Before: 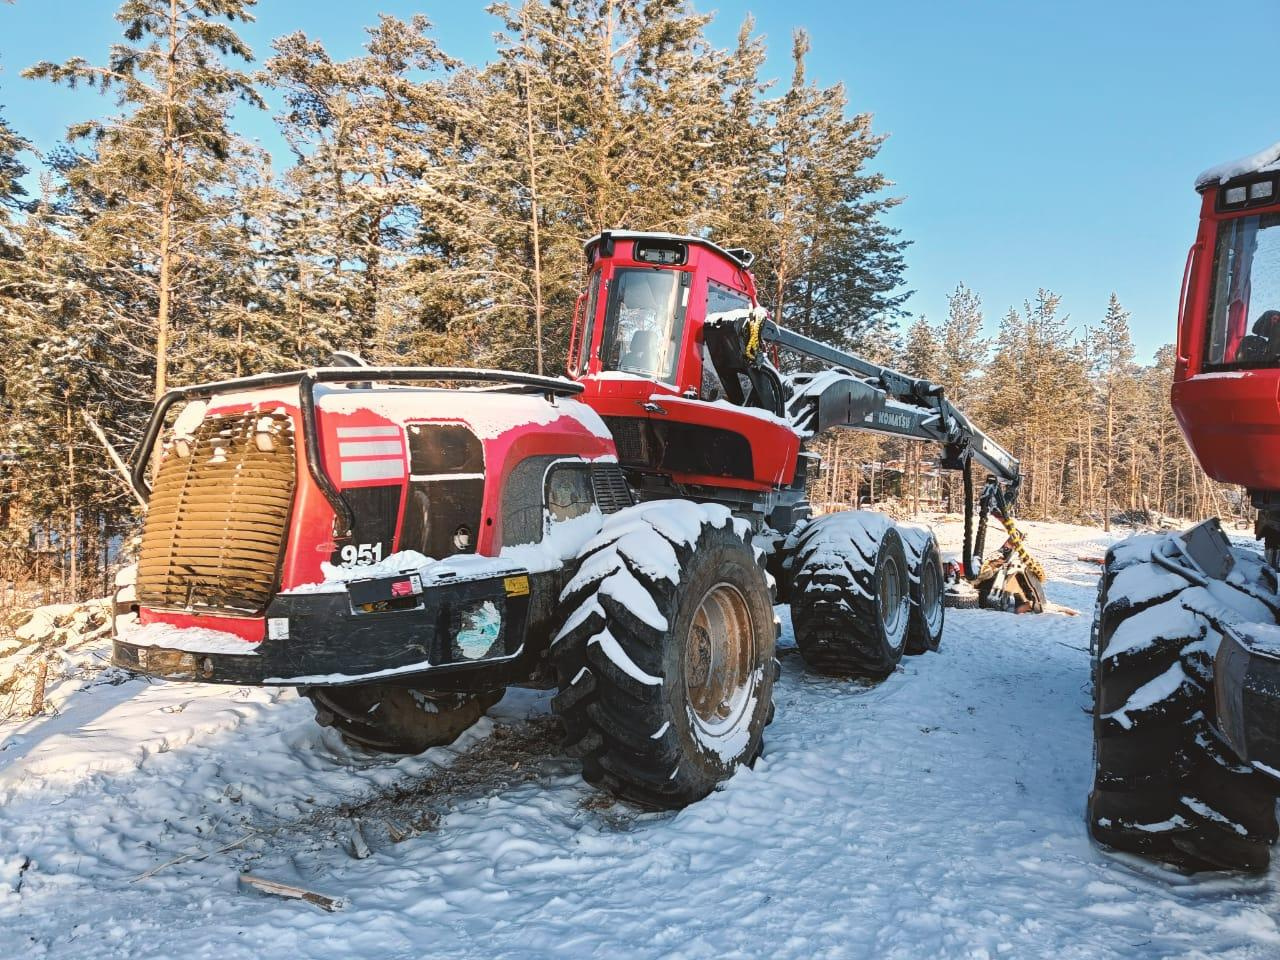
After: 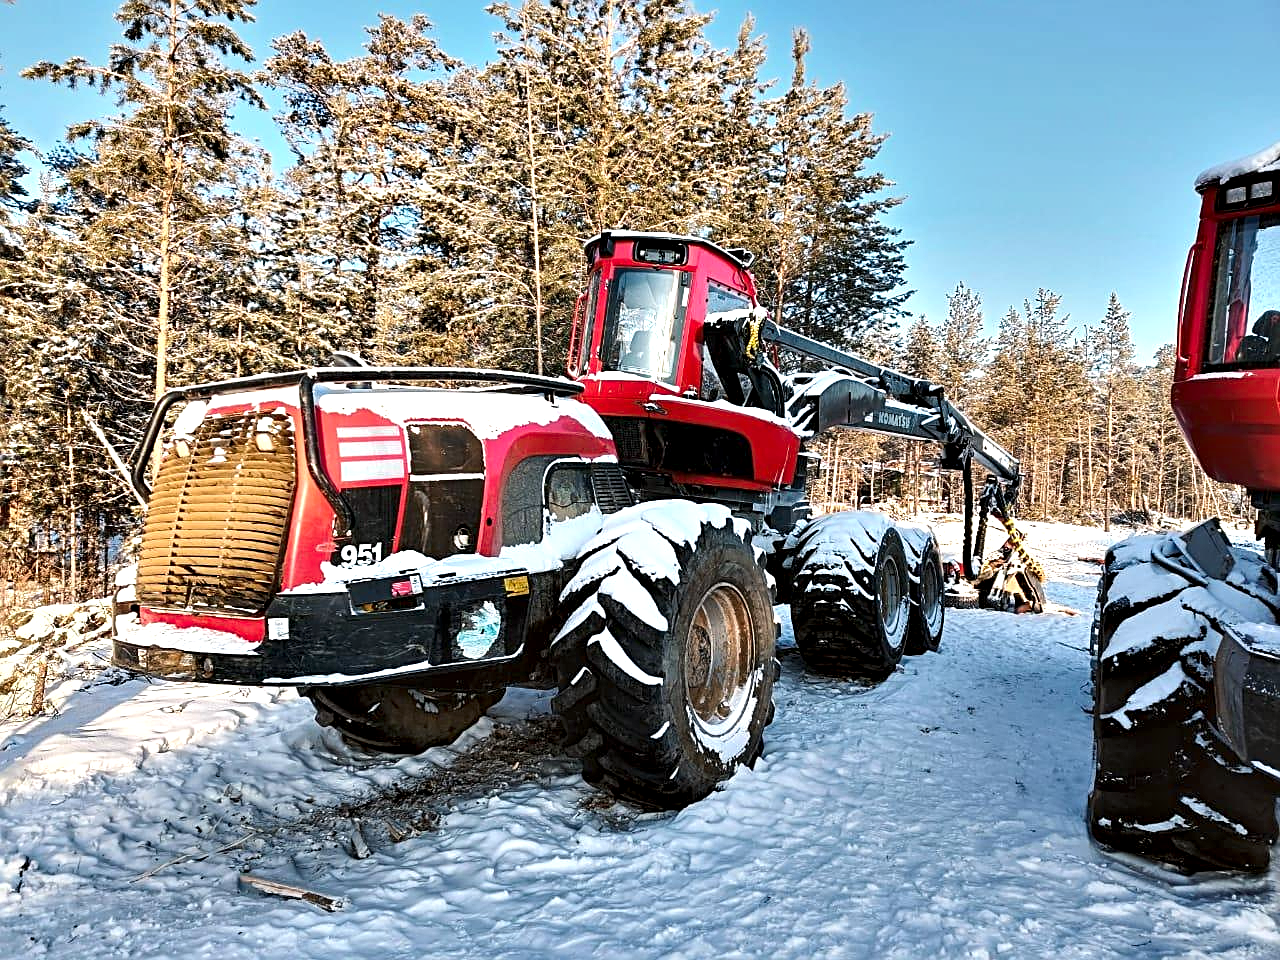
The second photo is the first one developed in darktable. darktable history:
contrast equalizer: y [[0.6 ×6], [0.55 ×6], [0 ×6], [0 ×6], [0 ×6]]
sharpen: on, module defaults
